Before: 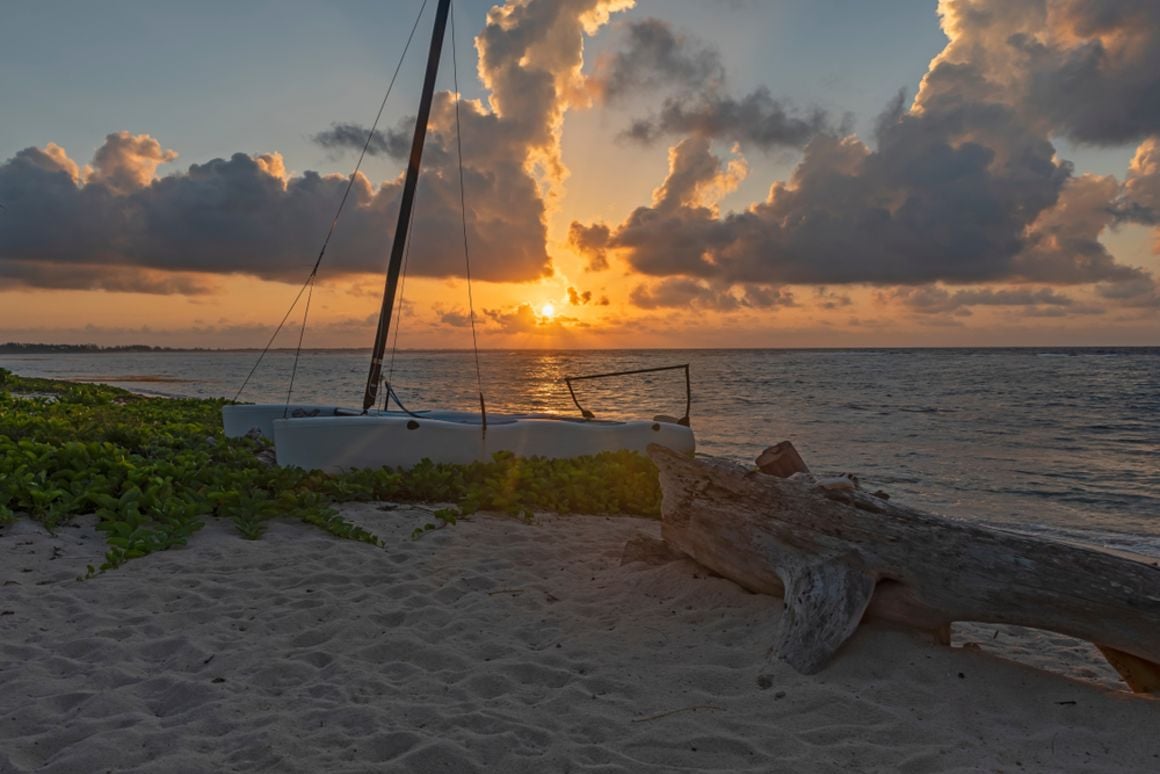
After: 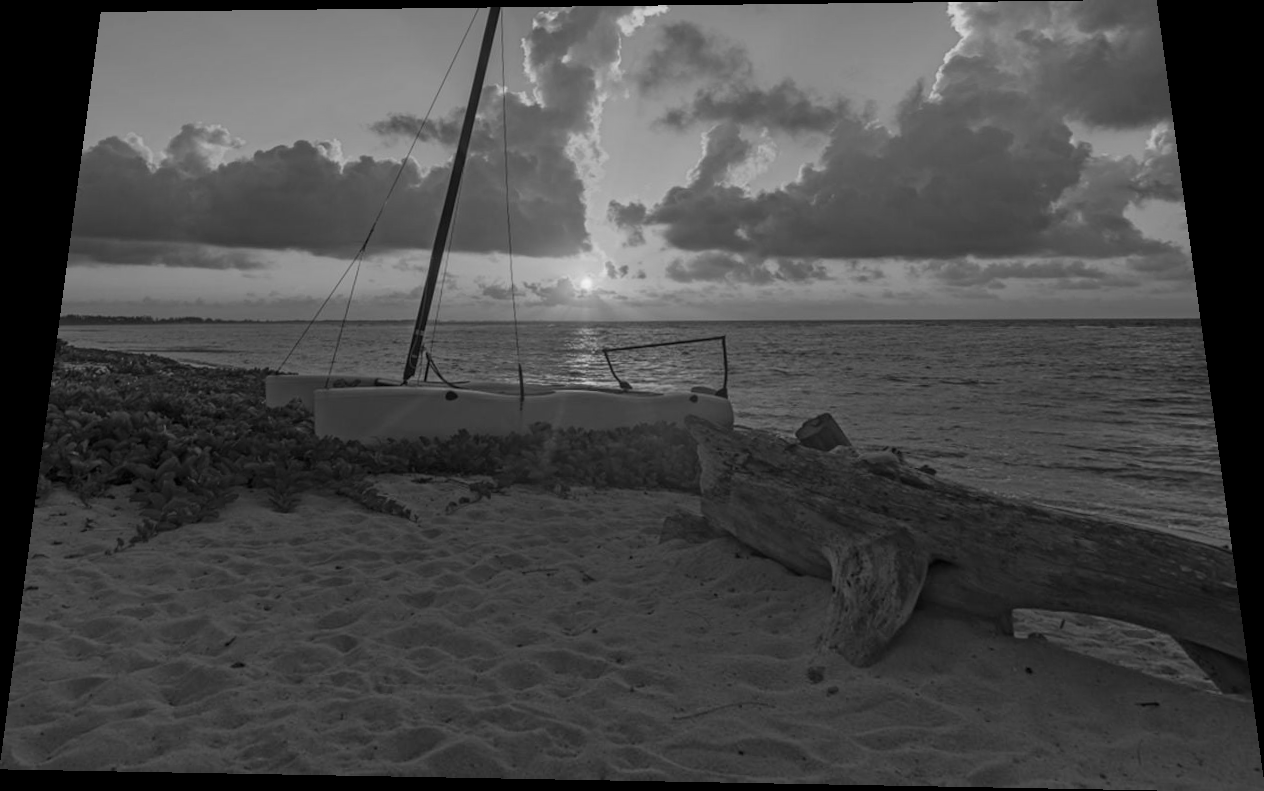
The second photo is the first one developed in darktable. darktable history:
rotate and perspective: rotation 0.128°, lens shift (vertical) -0.181, lens shift (horizontal) -0.044, shear 0.001, automatic cropping off
tone equalizer: -8 EV -1.84 EV, -7 EV -1.16 EV, -6 EV -1.62 EV, smoothing diameter 25%, edges refinement/feathering 10, preserve details guided filter
color calibration: output gray [0.267, 0.423, 0.261, 0], illuminant same as pipeline (D50), adaptation none (bypass)
